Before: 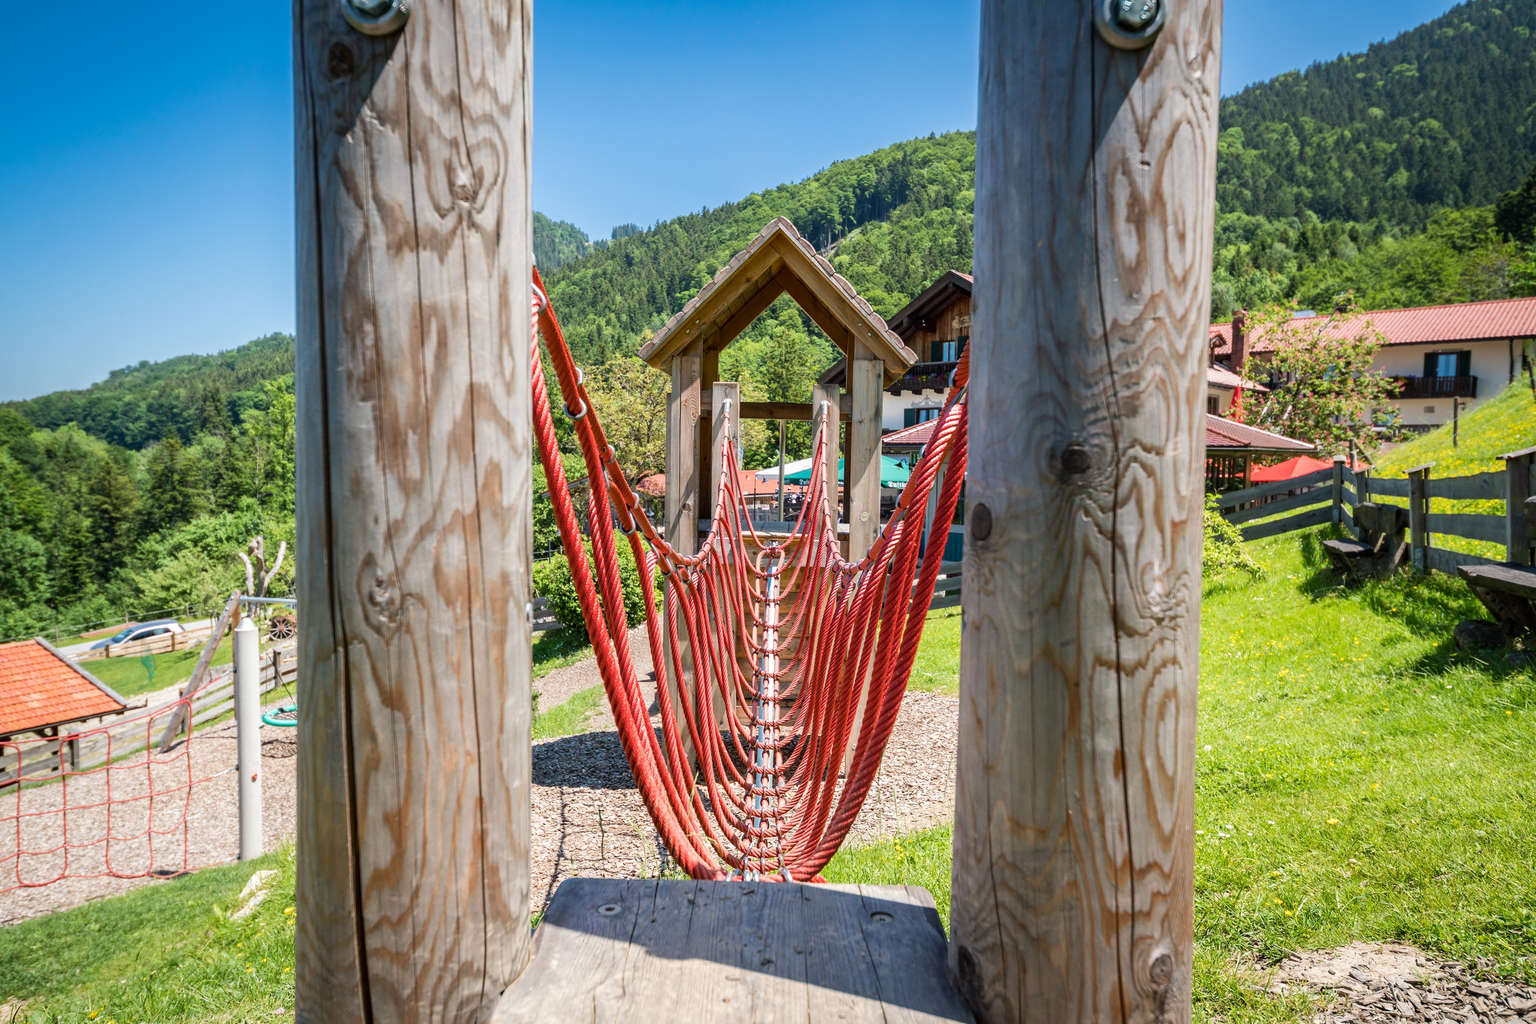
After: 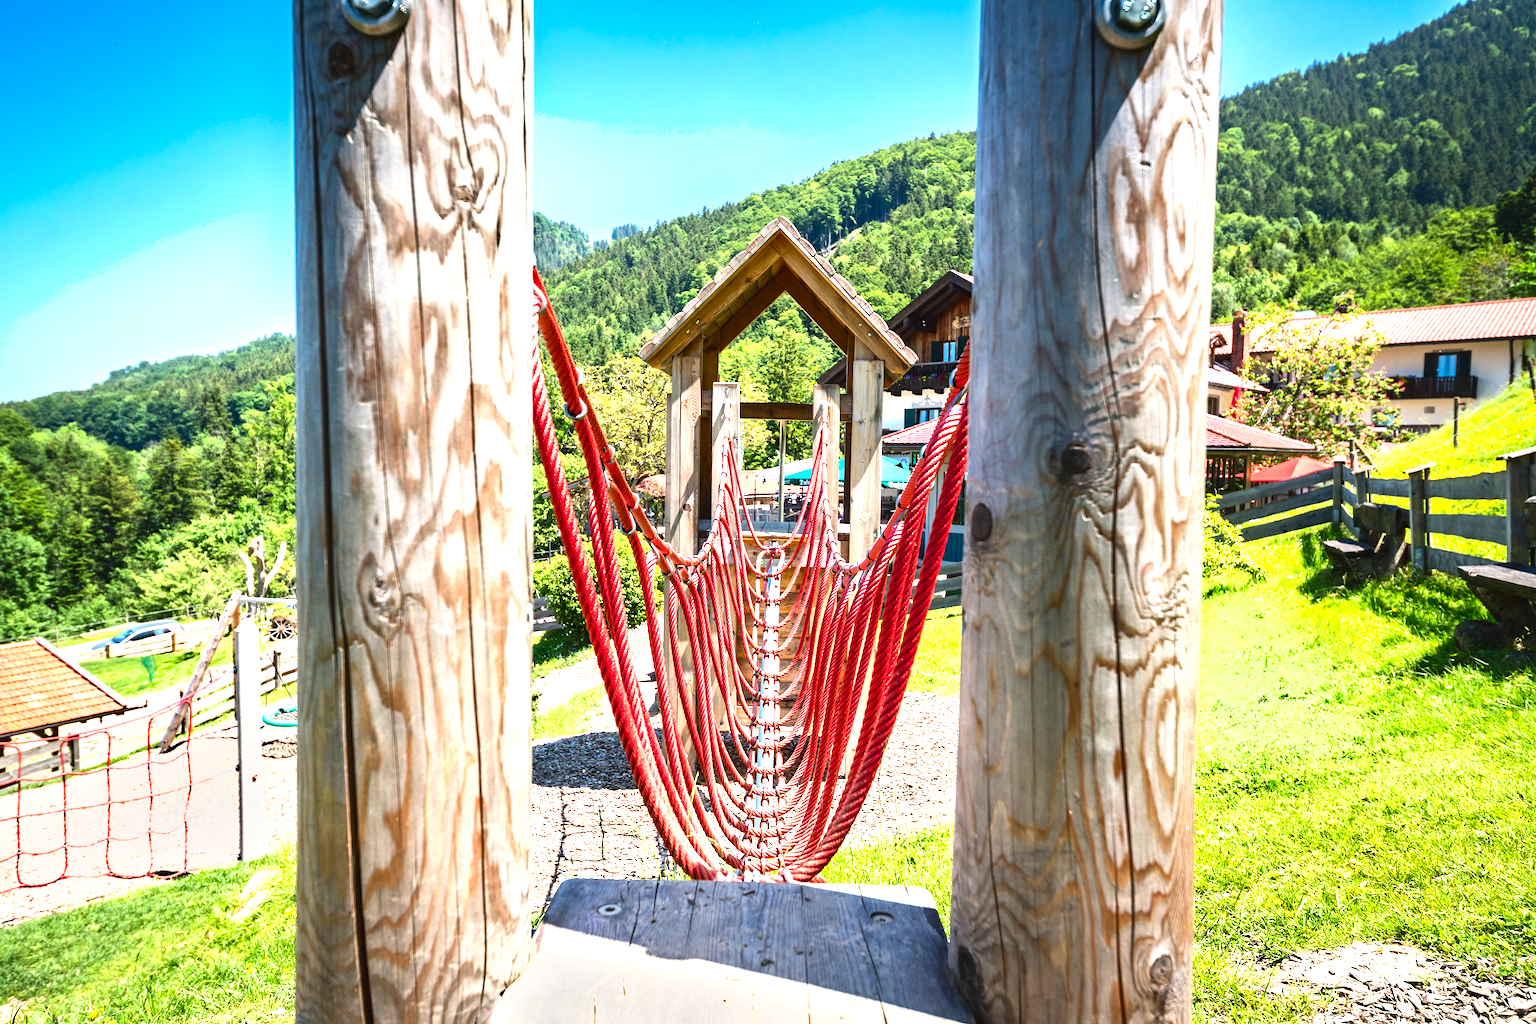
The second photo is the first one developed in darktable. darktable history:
exposure: black level correction -0.005, exposure 1.005 EV, compensate exposure bias true, compensate highlight preservation false
shadows and highlights: radius 46.98, white point adjustment 6.56, compress 79.64%, highlights color adjustment 40.34%, soften with gaussian
contrast brightness saturation: contrast 0.115, brightness -0.124, saturation 0.198
